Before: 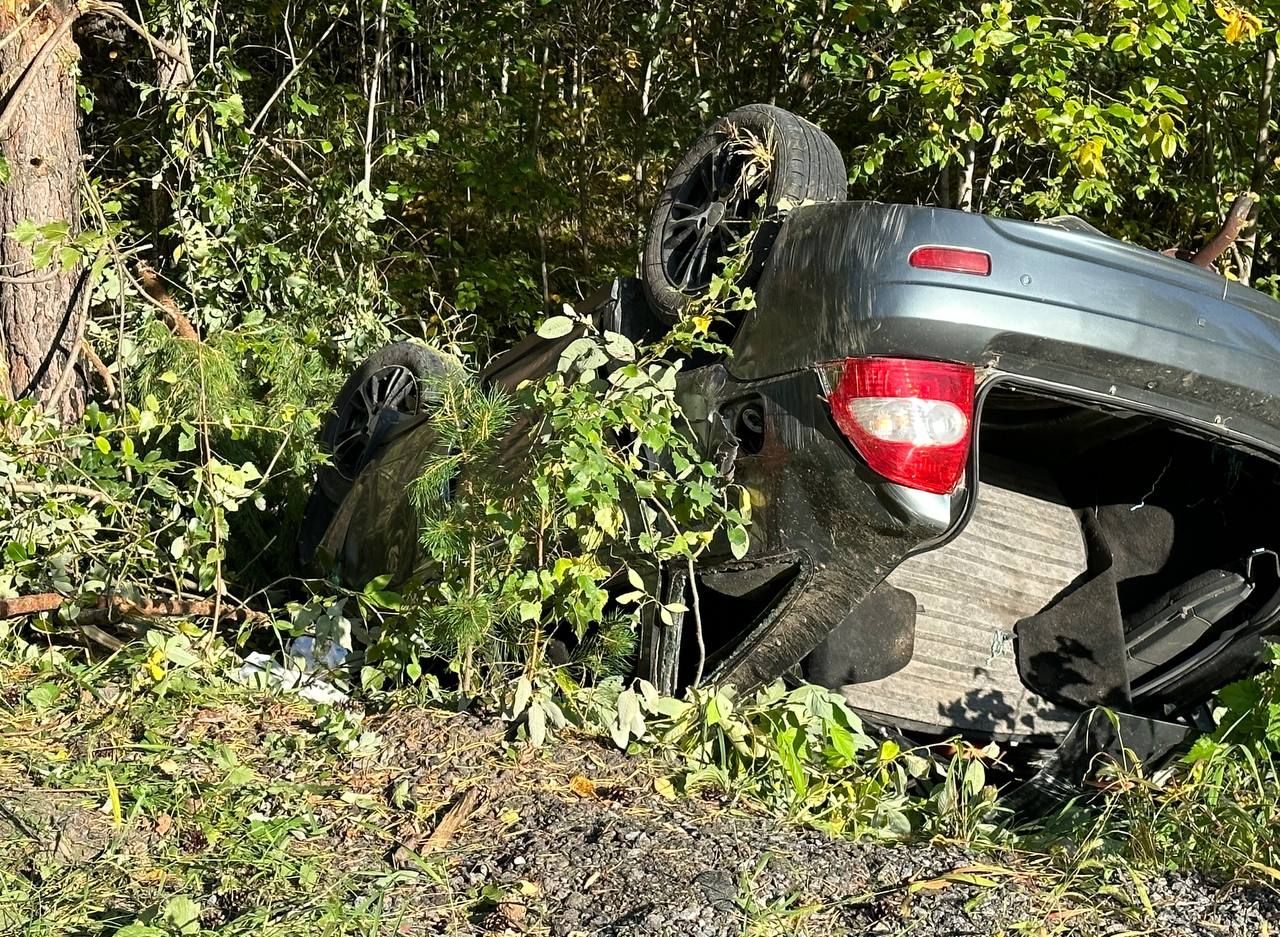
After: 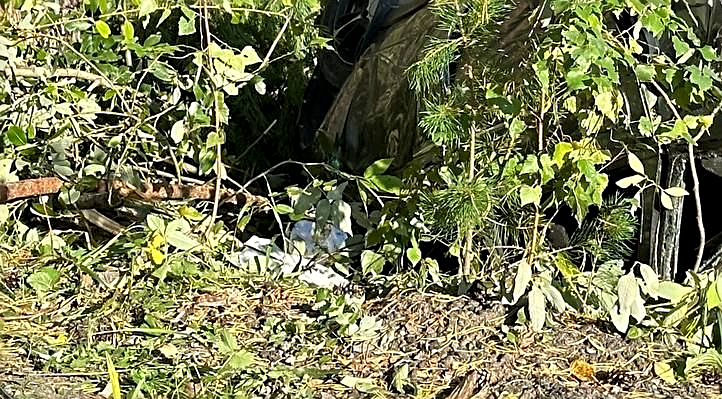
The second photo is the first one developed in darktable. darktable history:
crop: top 44.483%, right 43.593%, bottom 12.892%
color balance: mode lift, gamma, gain (sRGB)
local contrast: mode bilateral grid, contrast 20, coarseness 50, detail 132%, midtone range 0.2
sharpen: on, module defaults
